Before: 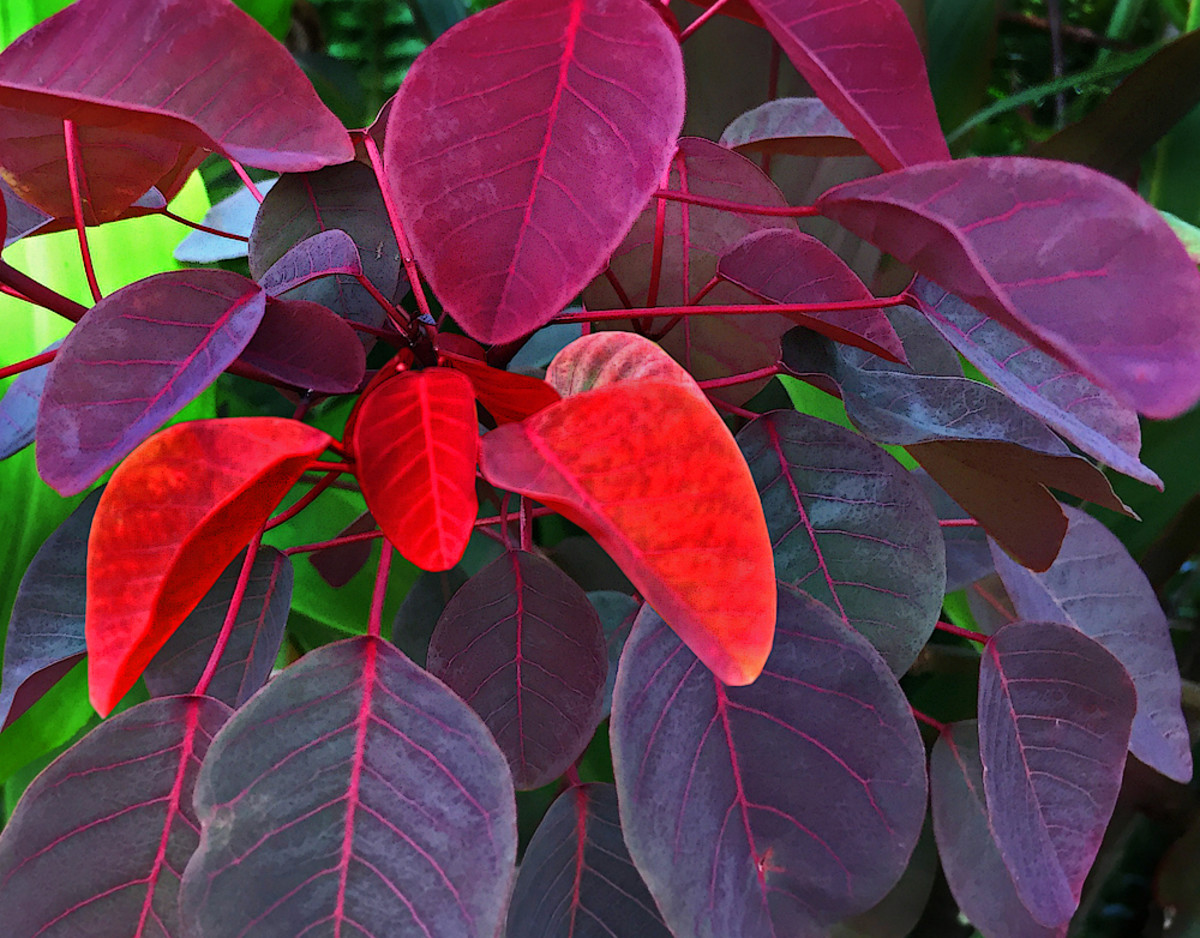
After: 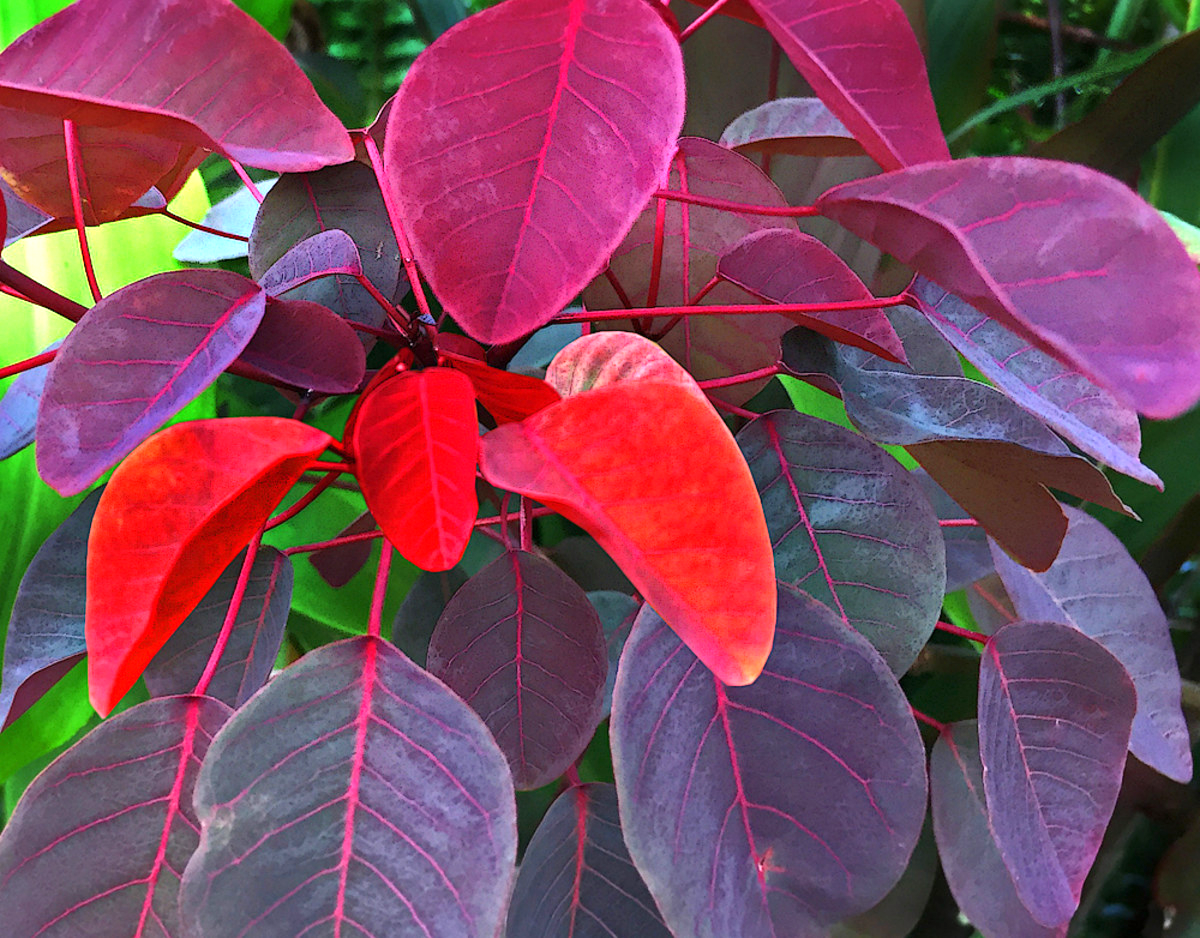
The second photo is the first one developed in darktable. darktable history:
exposure: exposure 0.783 EV, compensate exposure bias true, compensate highlight preservation false
